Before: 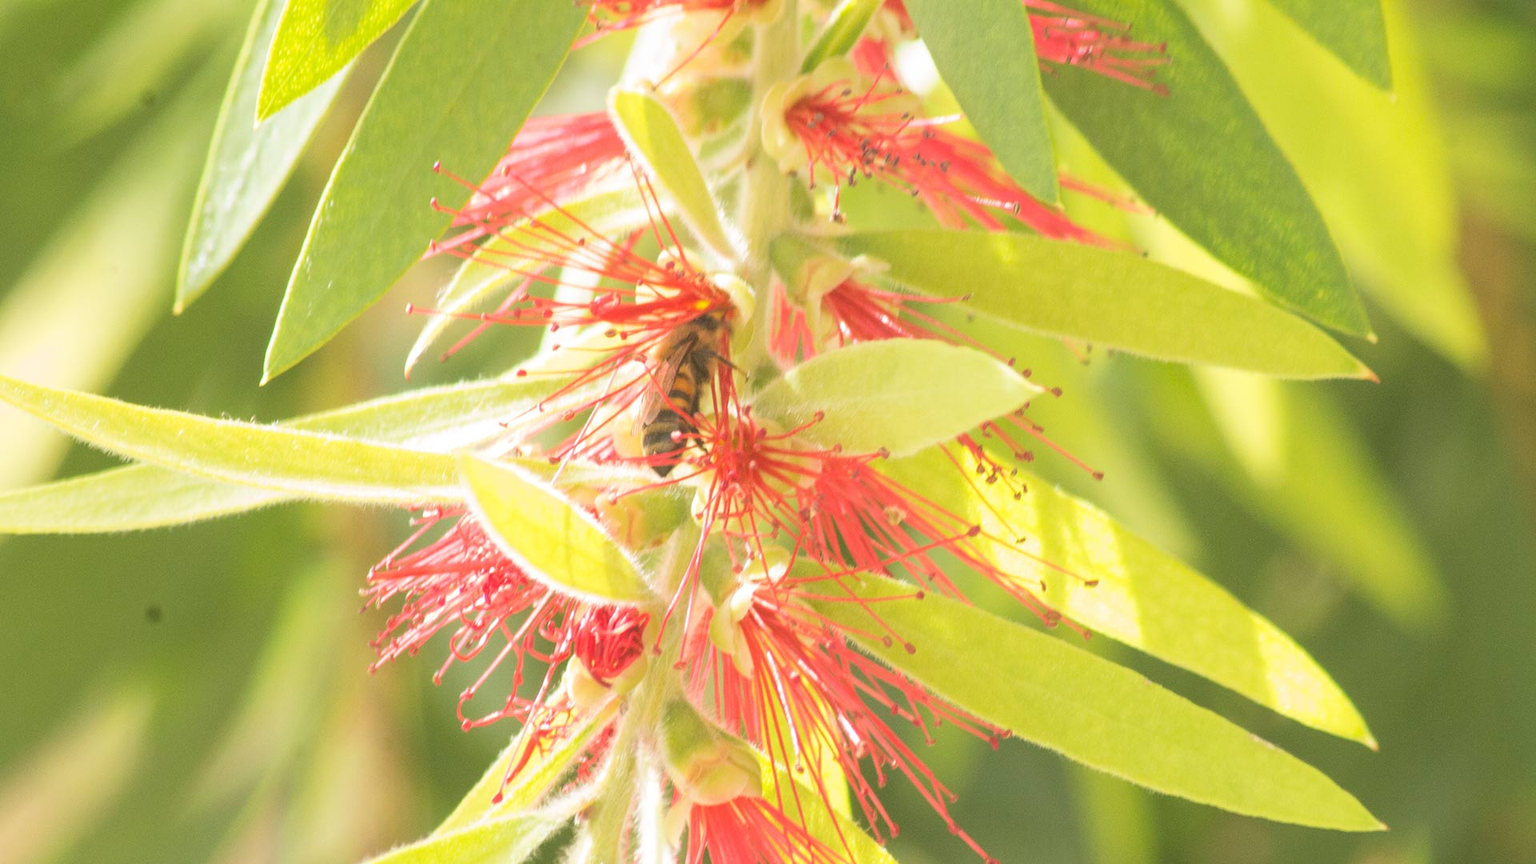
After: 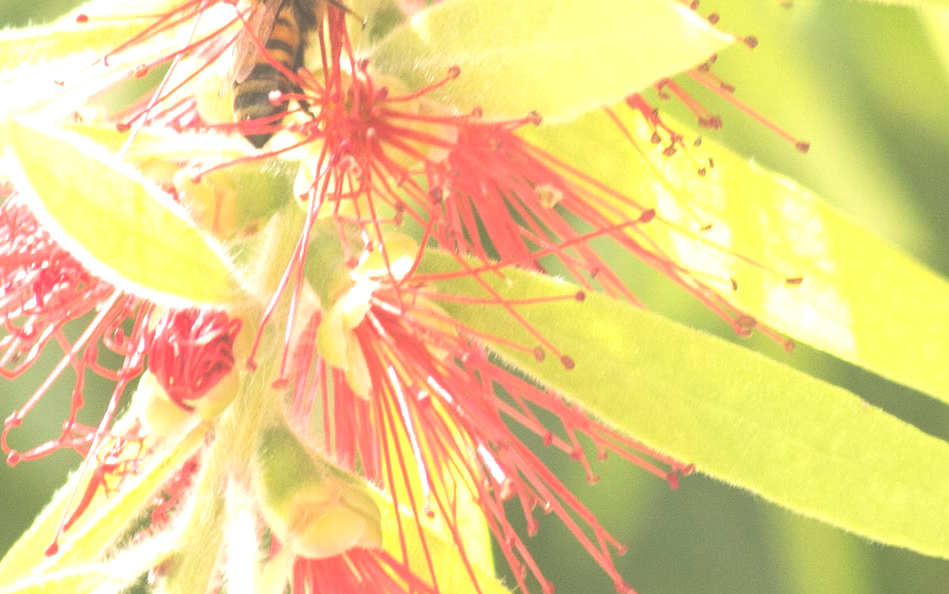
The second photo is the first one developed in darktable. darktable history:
exposure: black level correction -0.071, exposure 0.501 EV, compensate exposure bias true, compensate highlight preservation false
crop: left 29.705%, top 41.508%, right 20.846%, bottom 3.474%
contrast brightness saturation: brightness -0.091
